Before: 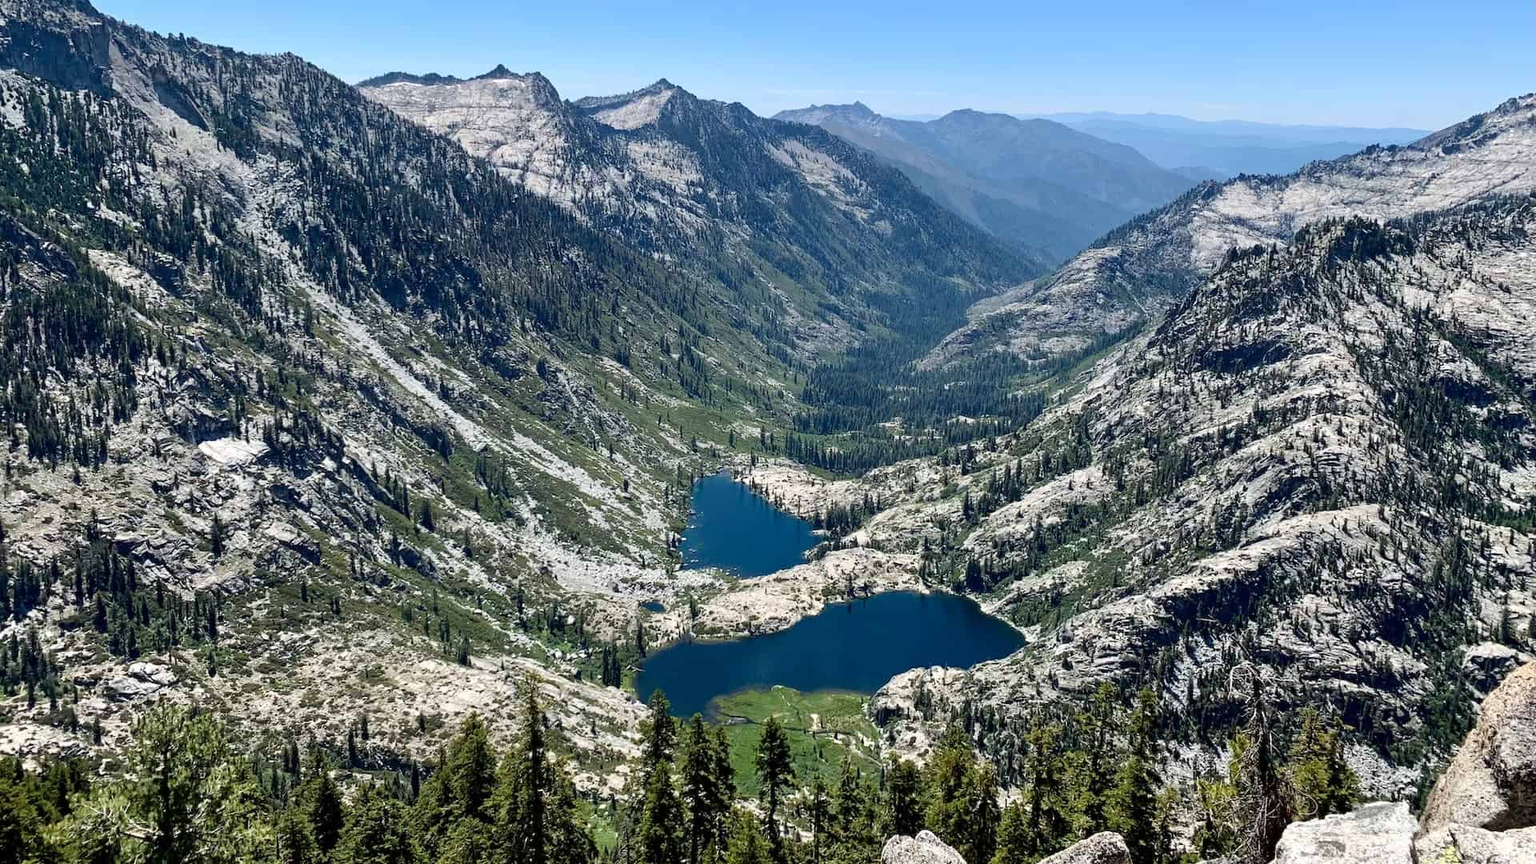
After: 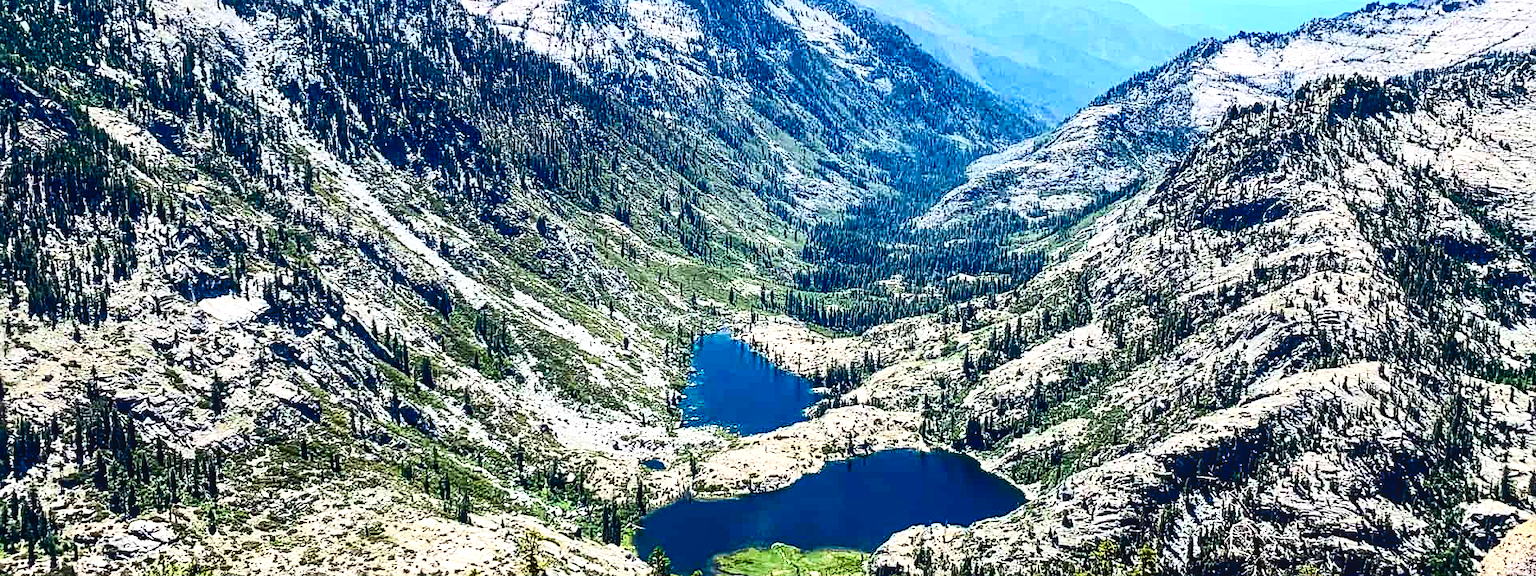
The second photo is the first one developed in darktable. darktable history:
crop: top 16.513%, bottom 16.725%
local contrast: on, module defaults
sharpen: on, module defaults
exposure: exposure 0.548 EV, compensate exposure bias true, compensate highlight preservation false
color balance rgb: linear chroma grading › global chroma 15.55%, perceptual saturation grading › global saturation 14.433%, perceptual saturation grading › highlights -25.449%, perceptual saturation grading › shadows 29.318%
tone equalizer: -8 EV -0.411 EV, -7 EV -0.415 EV, -6 EV -0.331 EV, -5 EV -0.185 EV, -3 EV 0.233 EV, -2 EV 0.345 EV, -1 EV 0.383 EV, +0 EV 0.395 EV, edges refinement/feathering 500, mask exposure compensation -1.57 EV, preserve details no
contrast brightness saturation: contrast 0.405, brightness 0.048, saturation 0.249
